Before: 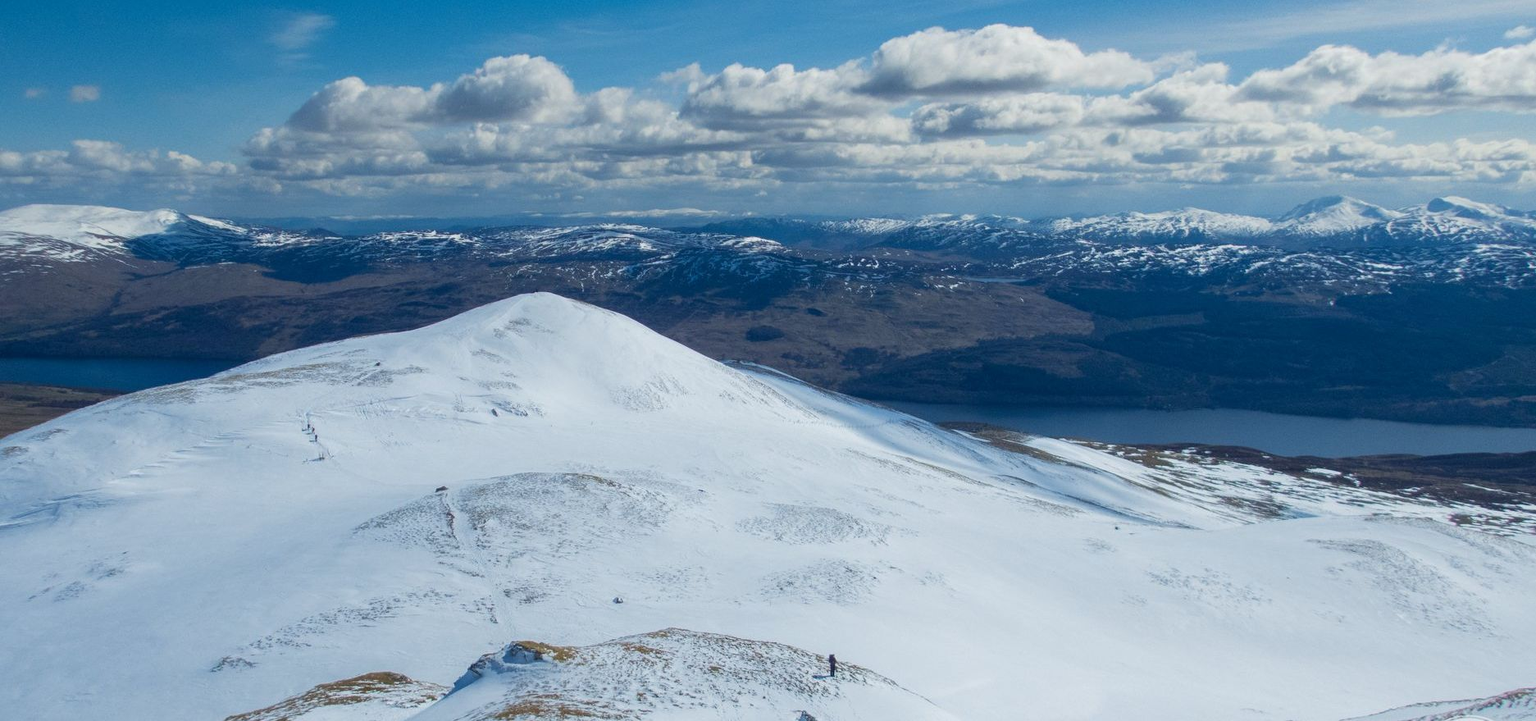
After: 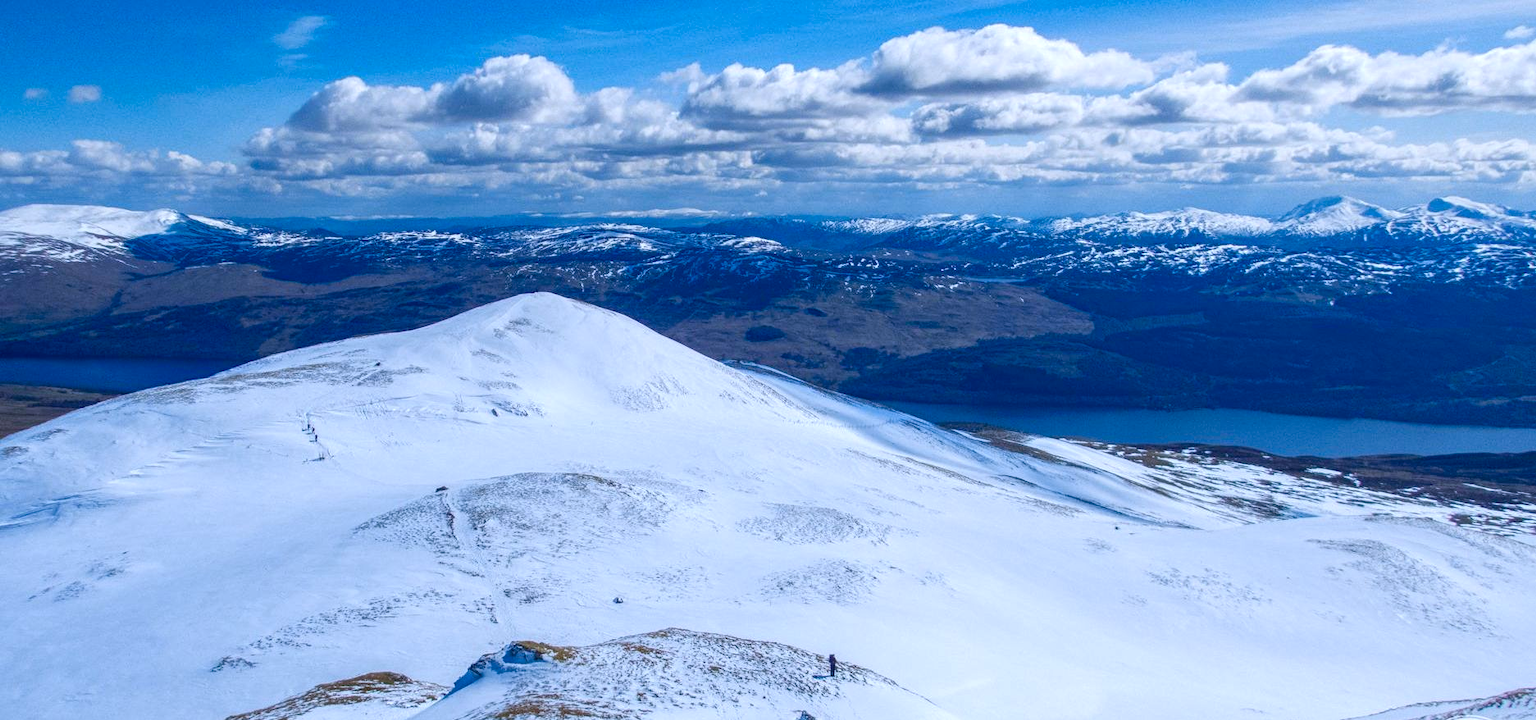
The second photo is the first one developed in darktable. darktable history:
color calibration: illuminant as shot in camera, x 0.358, y 0.373, temperature 4628.91 K
local contrast: detail 130%
white balance: red 0.984, blue 1.059
color balance rgb: linear chroma grading › shadows 32%, linear chroma grading › global chroma -2%, linear chroma grading › mid-tones 4%, perceptual saturation grading › global saturation -2%, perceptual saturation grading › highlights -8%, perceptual saturation grading › mid-tones 8%, perceptual saturation grading › shadows 4%, perceptual brilliance grading › highlights 8%, perceptual brilliance grading › mid-tones 4%, perceptual brilliance grading › shadows 2%, global vibrance 16%, saturation formula JzAzBz (2021)
